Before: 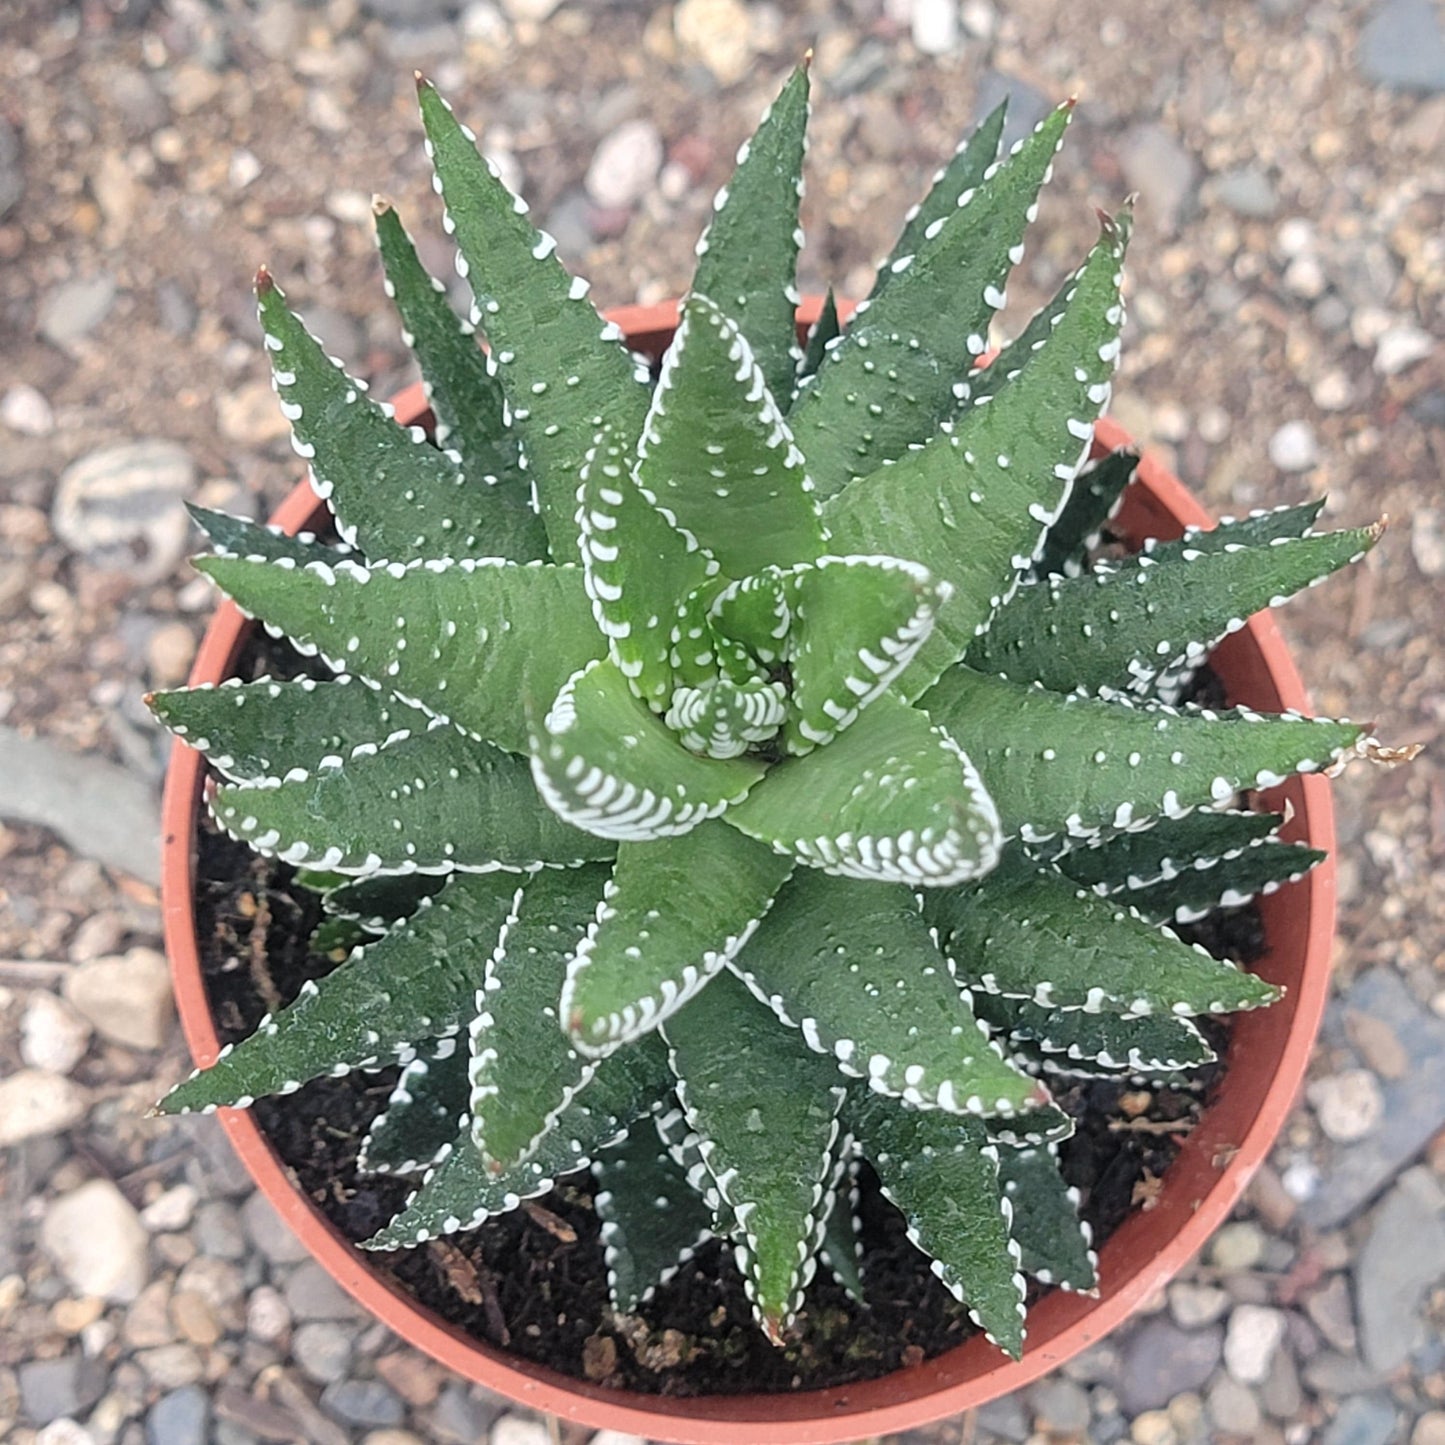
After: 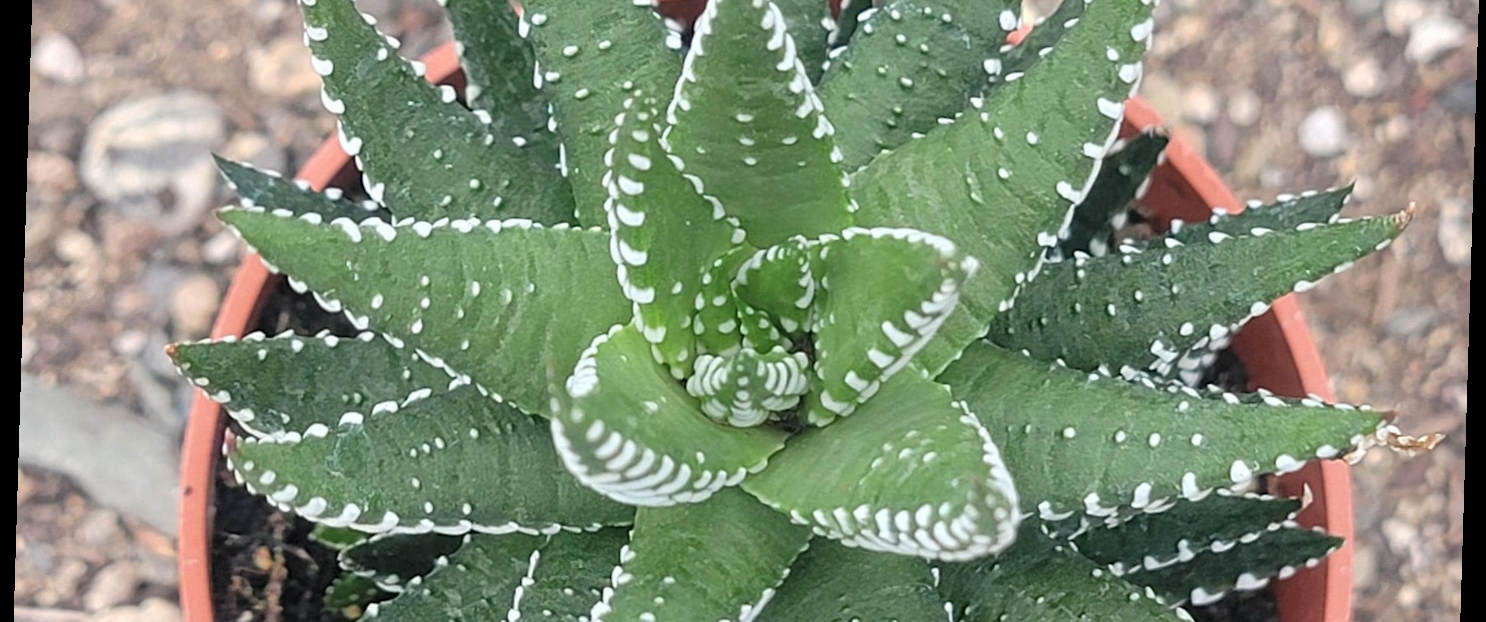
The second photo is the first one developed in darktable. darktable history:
crop and rotate: top 23.84%, bottom 34.294%
rotate and perspective: rotation 1.72°, automatic cropping off
